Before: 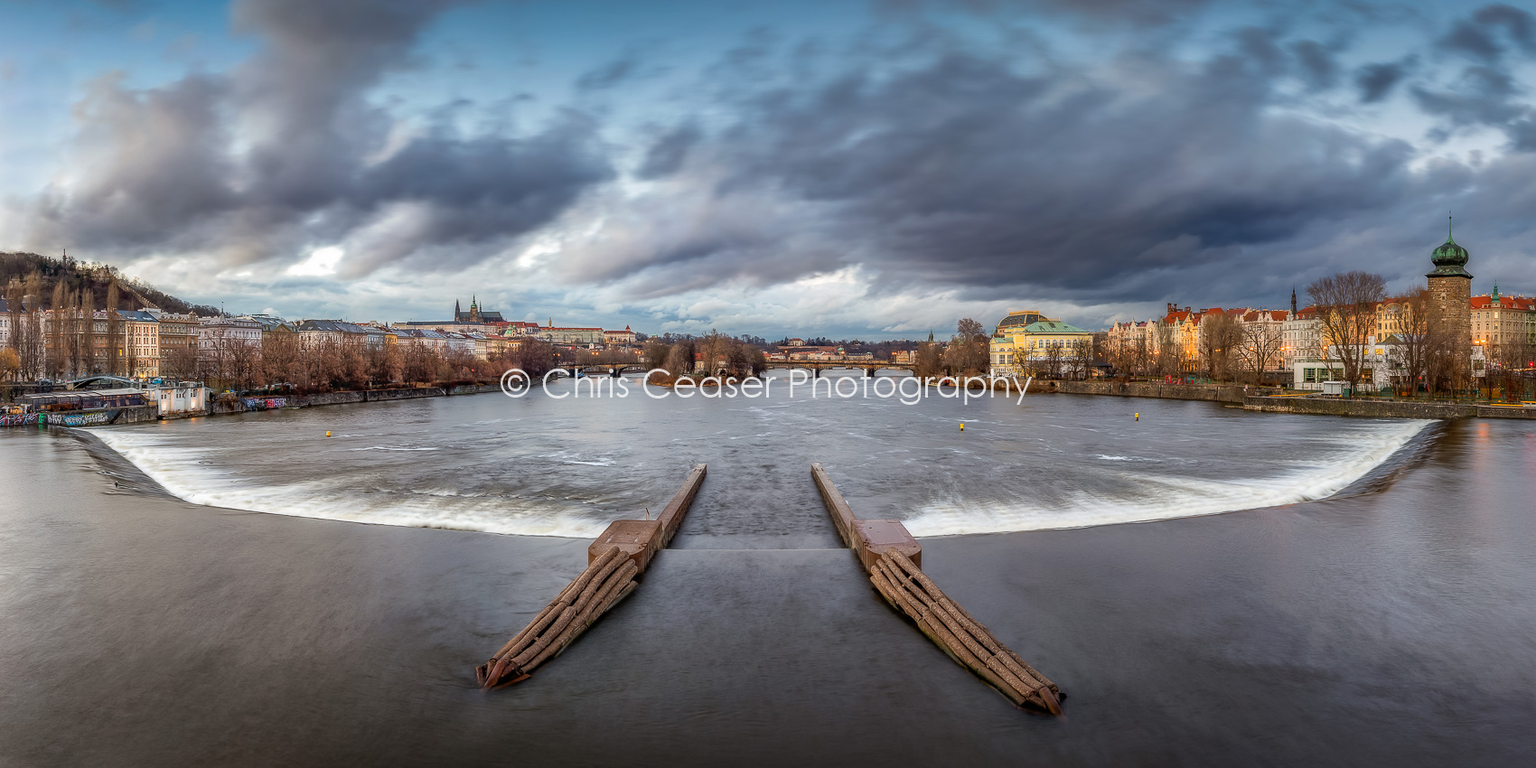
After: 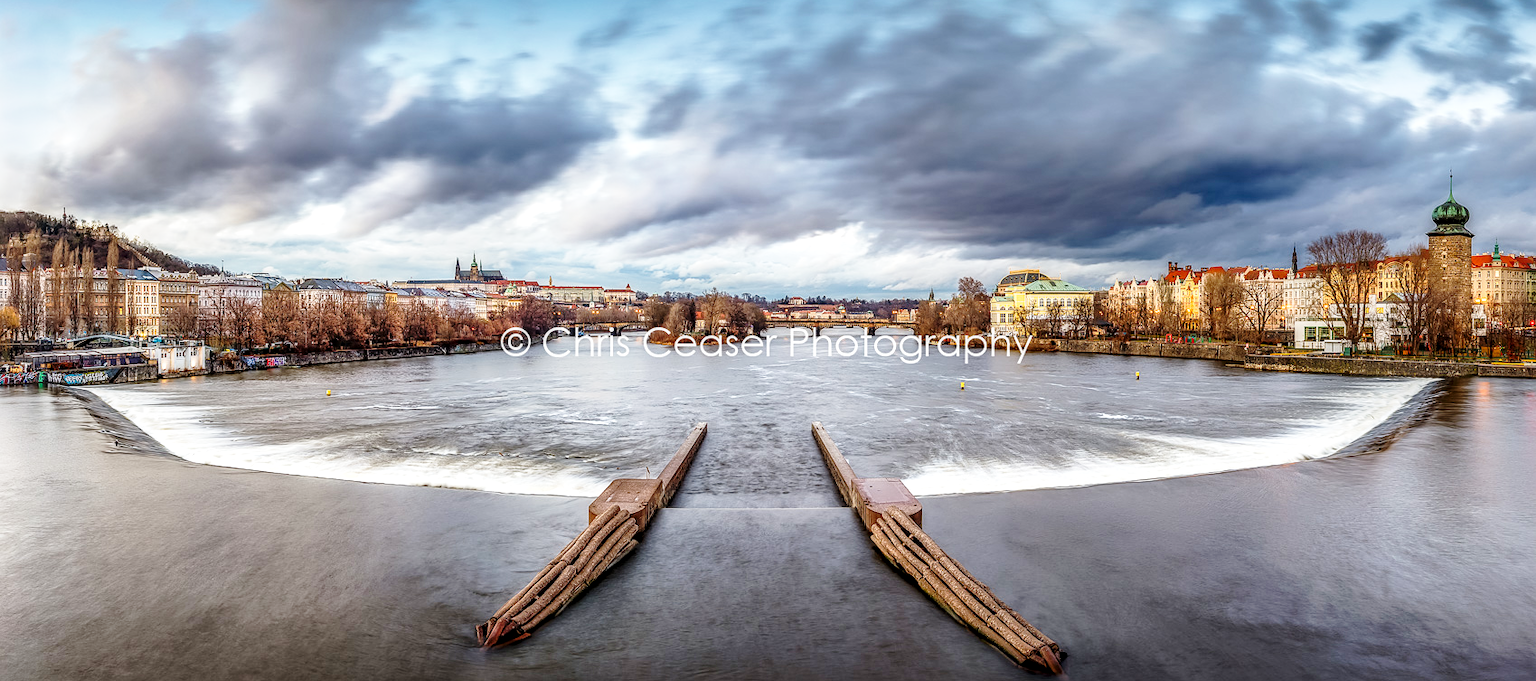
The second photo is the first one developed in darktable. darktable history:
base curve: curves: ch0 [(0, 0) (0.028, 0.03) (0.121, 0.232) (0.46, 0.748) (0.859, 0.968) (1, 1)], preserve colors none
sharpen: amount 0.2
local contrast: on, module defaults
crop and rotate: top 5.609%, bottom 5.609%
